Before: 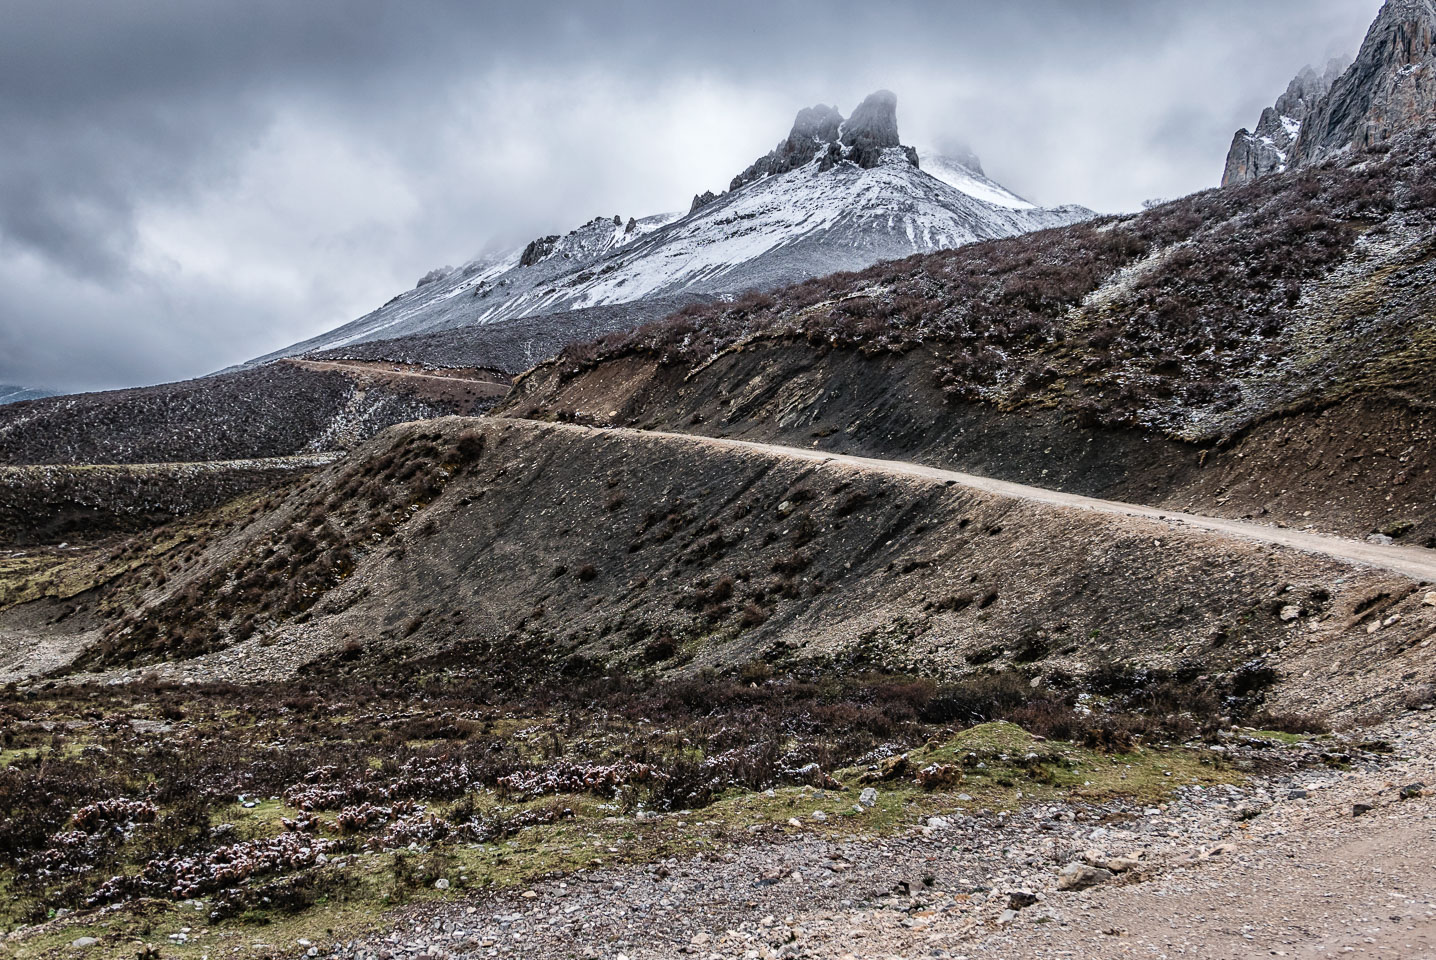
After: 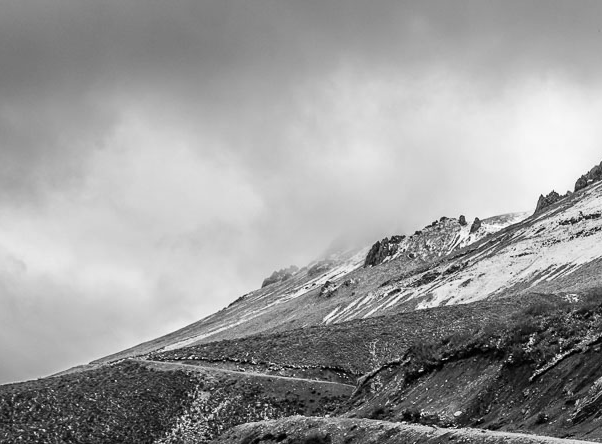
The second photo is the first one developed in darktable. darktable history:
crop and rotate: left 10.817%, top 0.062%, right 47.194%, bottom 53.626%
monochrome: a 16.01, b -2.65, highlights 0.52
